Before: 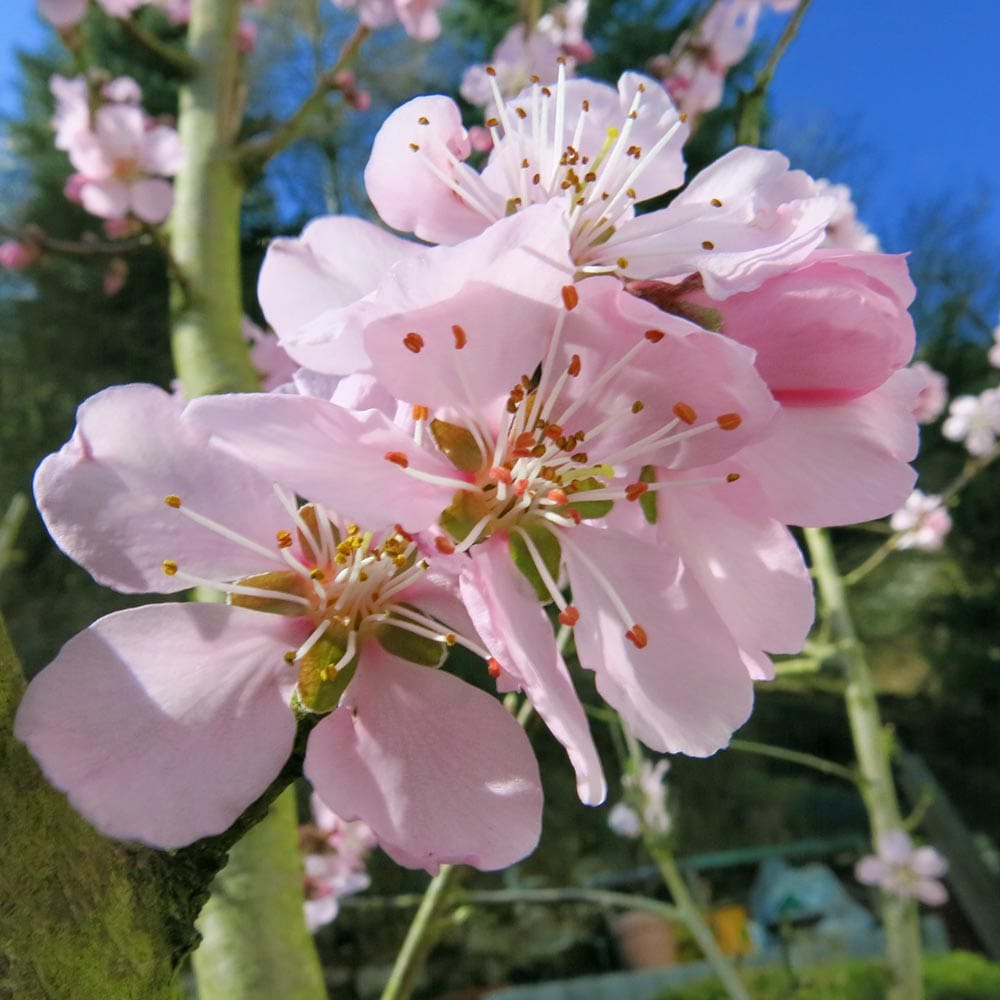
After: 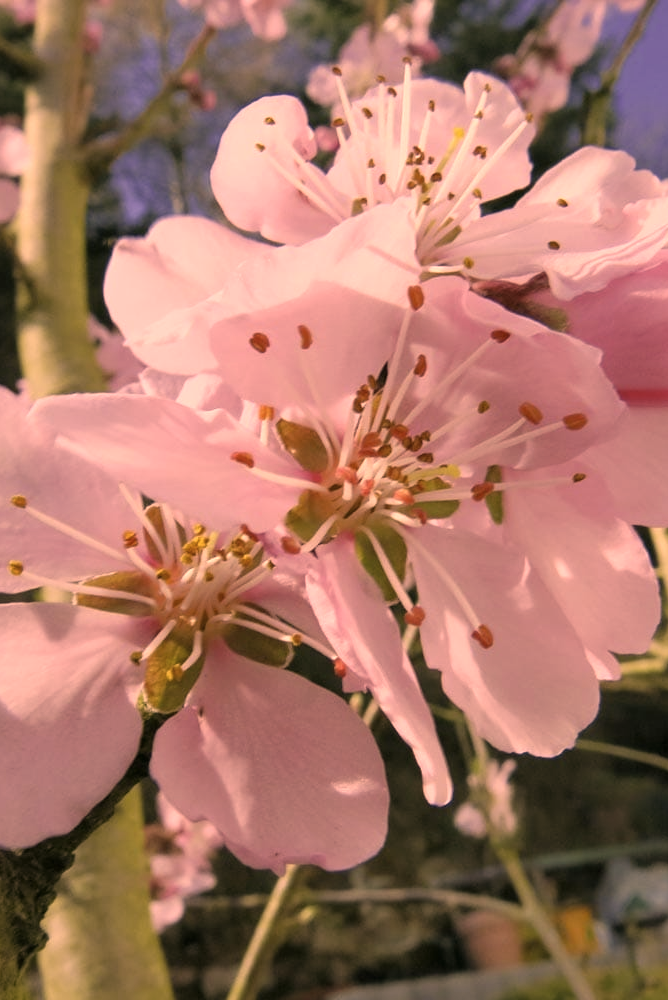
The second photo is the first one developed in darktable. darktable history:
crop: left 15.431%, right 17.724%
color correction: highlights a* 39.79, highlights b* 39.68, saturation 0.686
